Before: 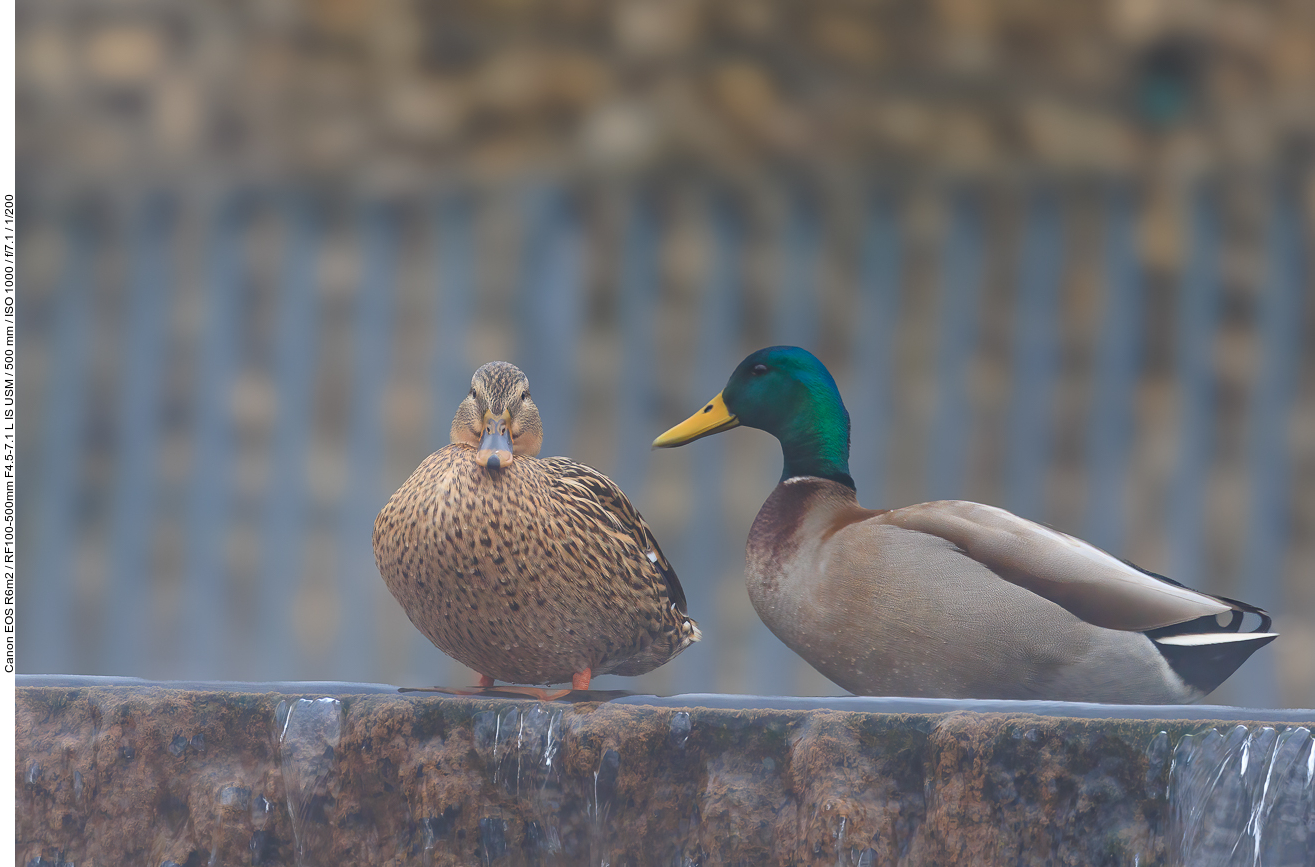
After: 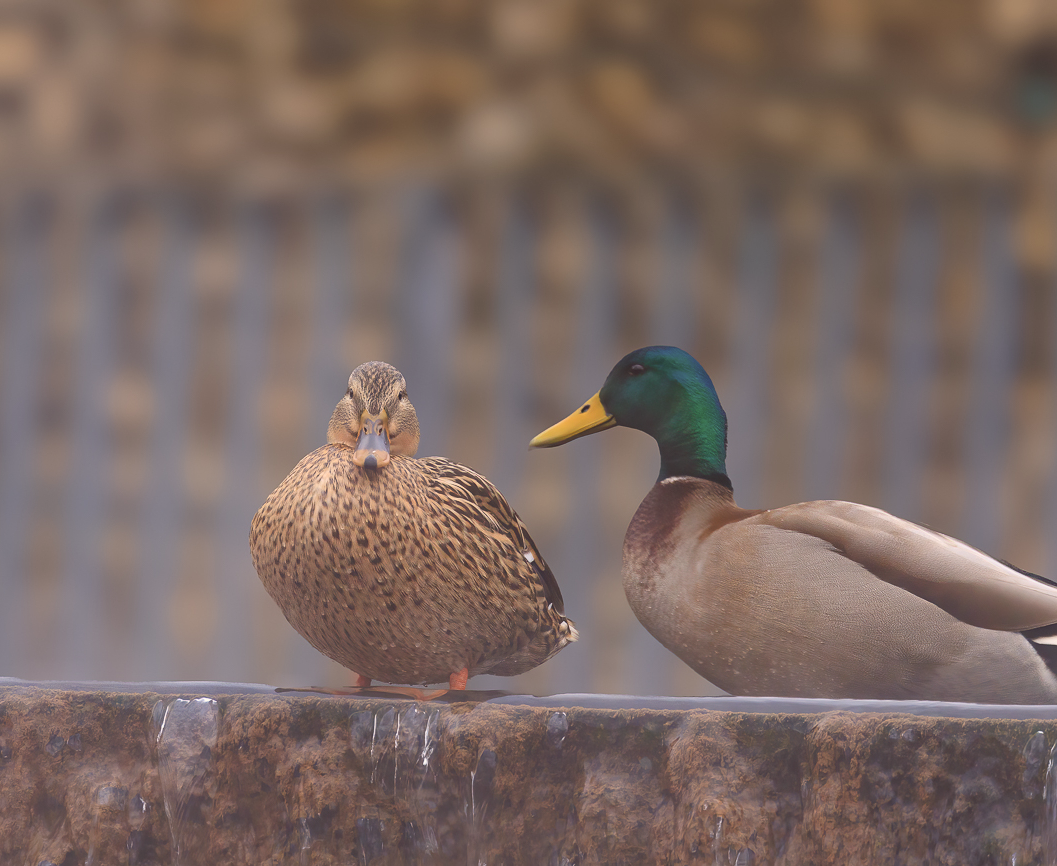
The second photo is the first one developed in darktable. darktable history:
color correction: highlights a* 6.52, highlights b* 7.74, shadows a* 6.57, shadows b* 7.53, saturation 0.894
crop and rotate: left 9.485%, right 10.124%
